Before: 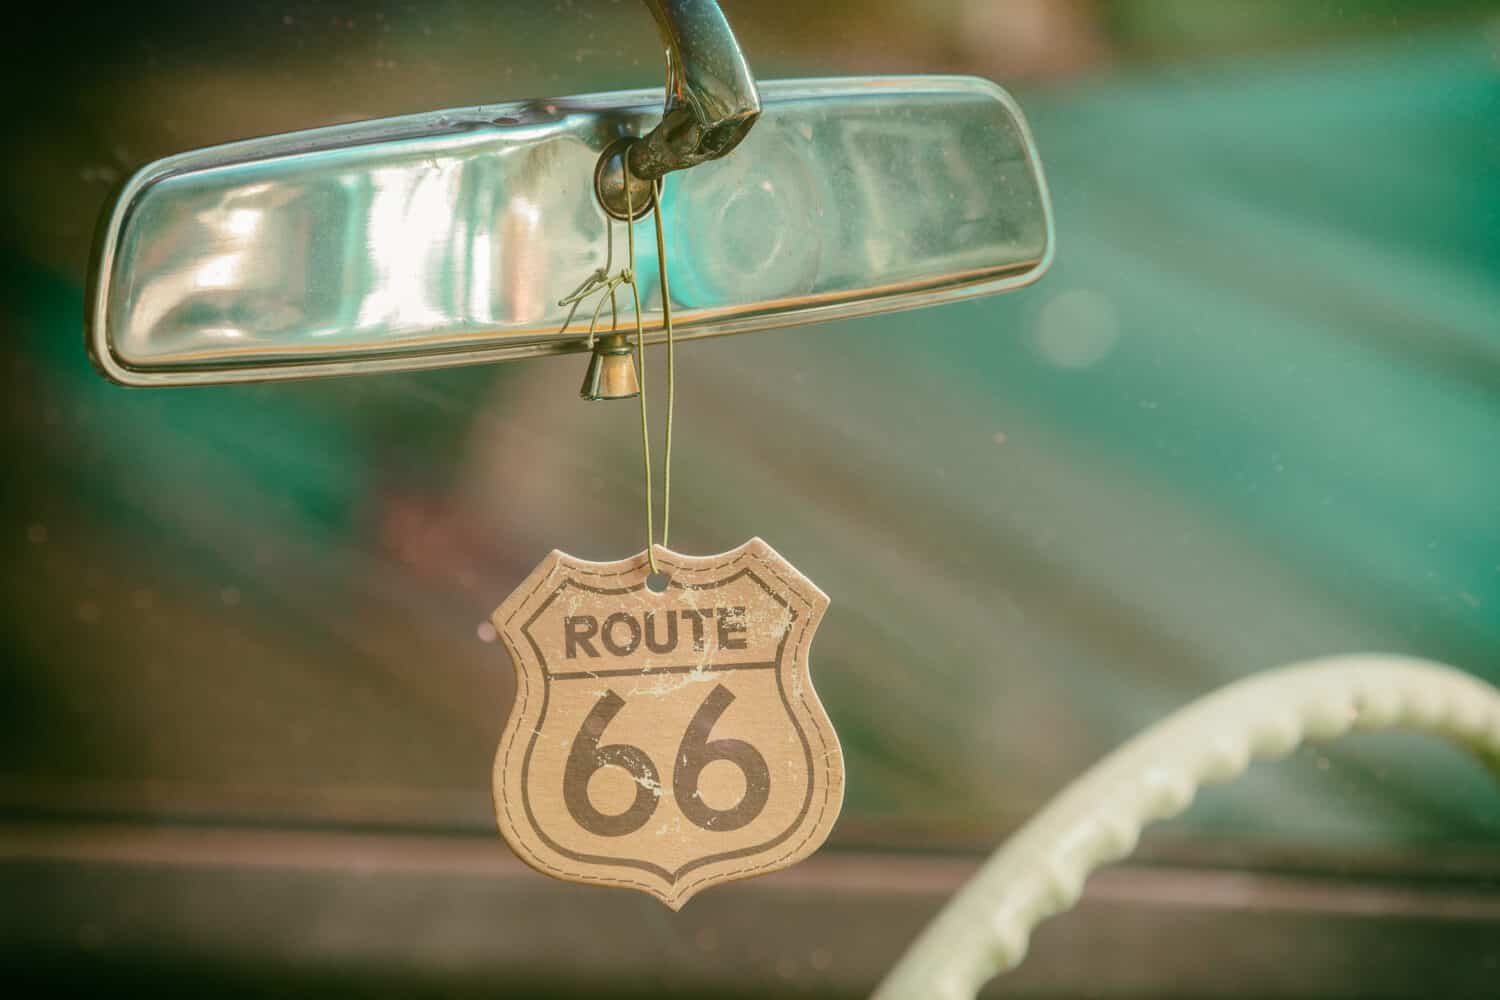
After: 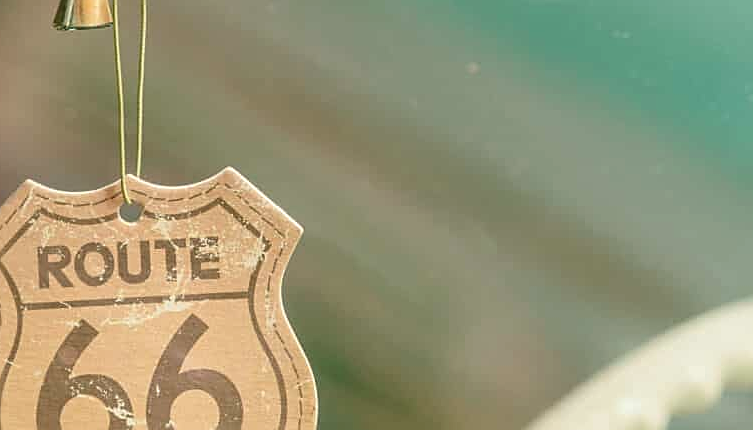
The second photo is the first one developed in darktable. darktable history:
exposure: exposure 0.201 EV, compensate highlight preservation false
sharpen: on, module defaults
crop: left 35.183%, top 37.005%, right 14.616%, bottom 19.977%
